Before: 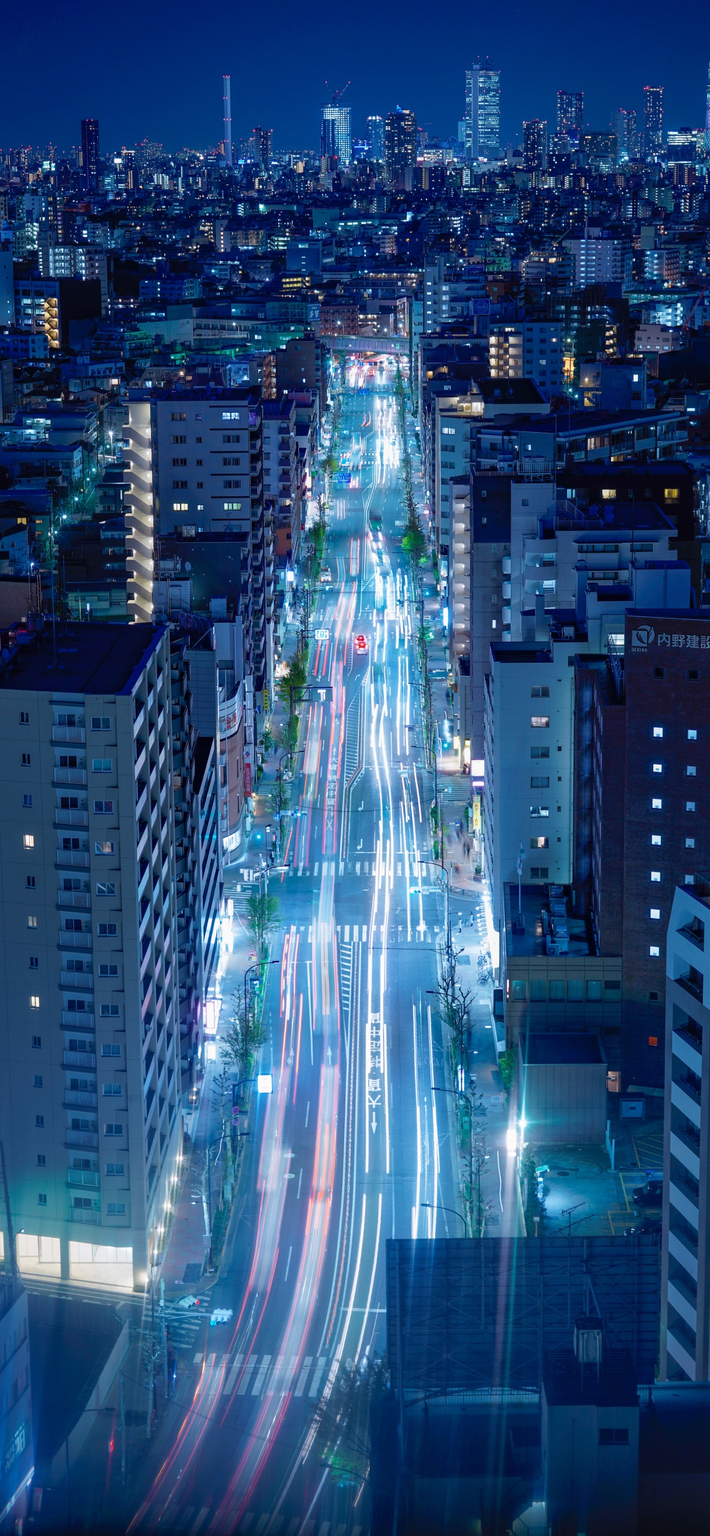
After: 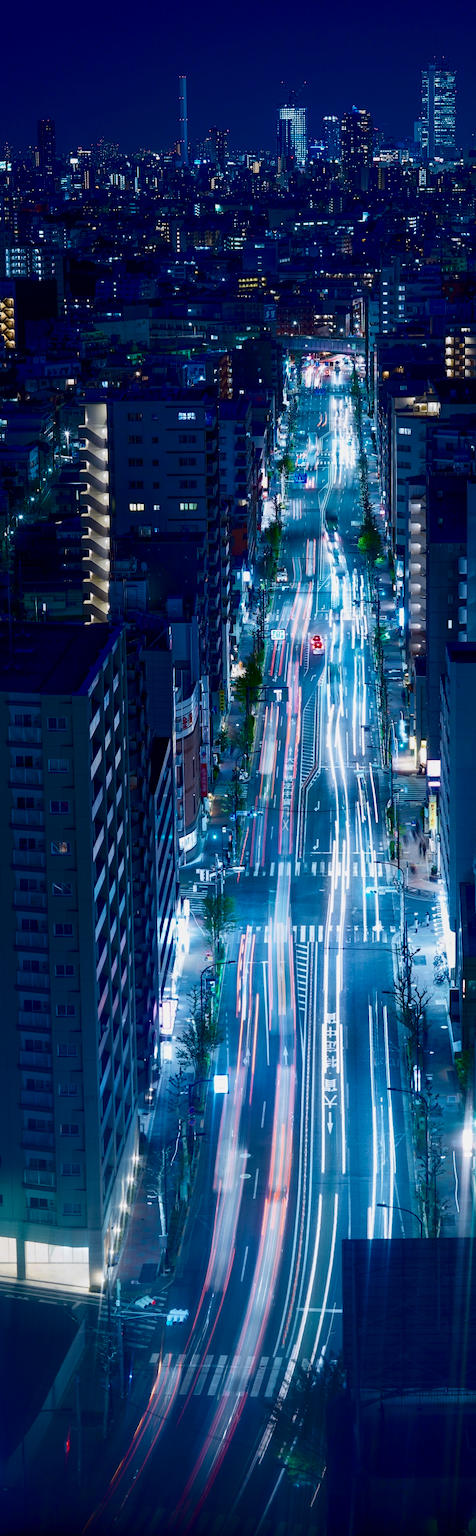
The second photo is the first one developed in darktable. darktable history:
contrast brightness saturation: contrast 0.235, brightness -0.238, saturation 0.136
crop and rotate: left 6.209%, right 26.682%
exposure: exposure -0.175 EV, compensate exposure bias true, compensate highlight preservation false
